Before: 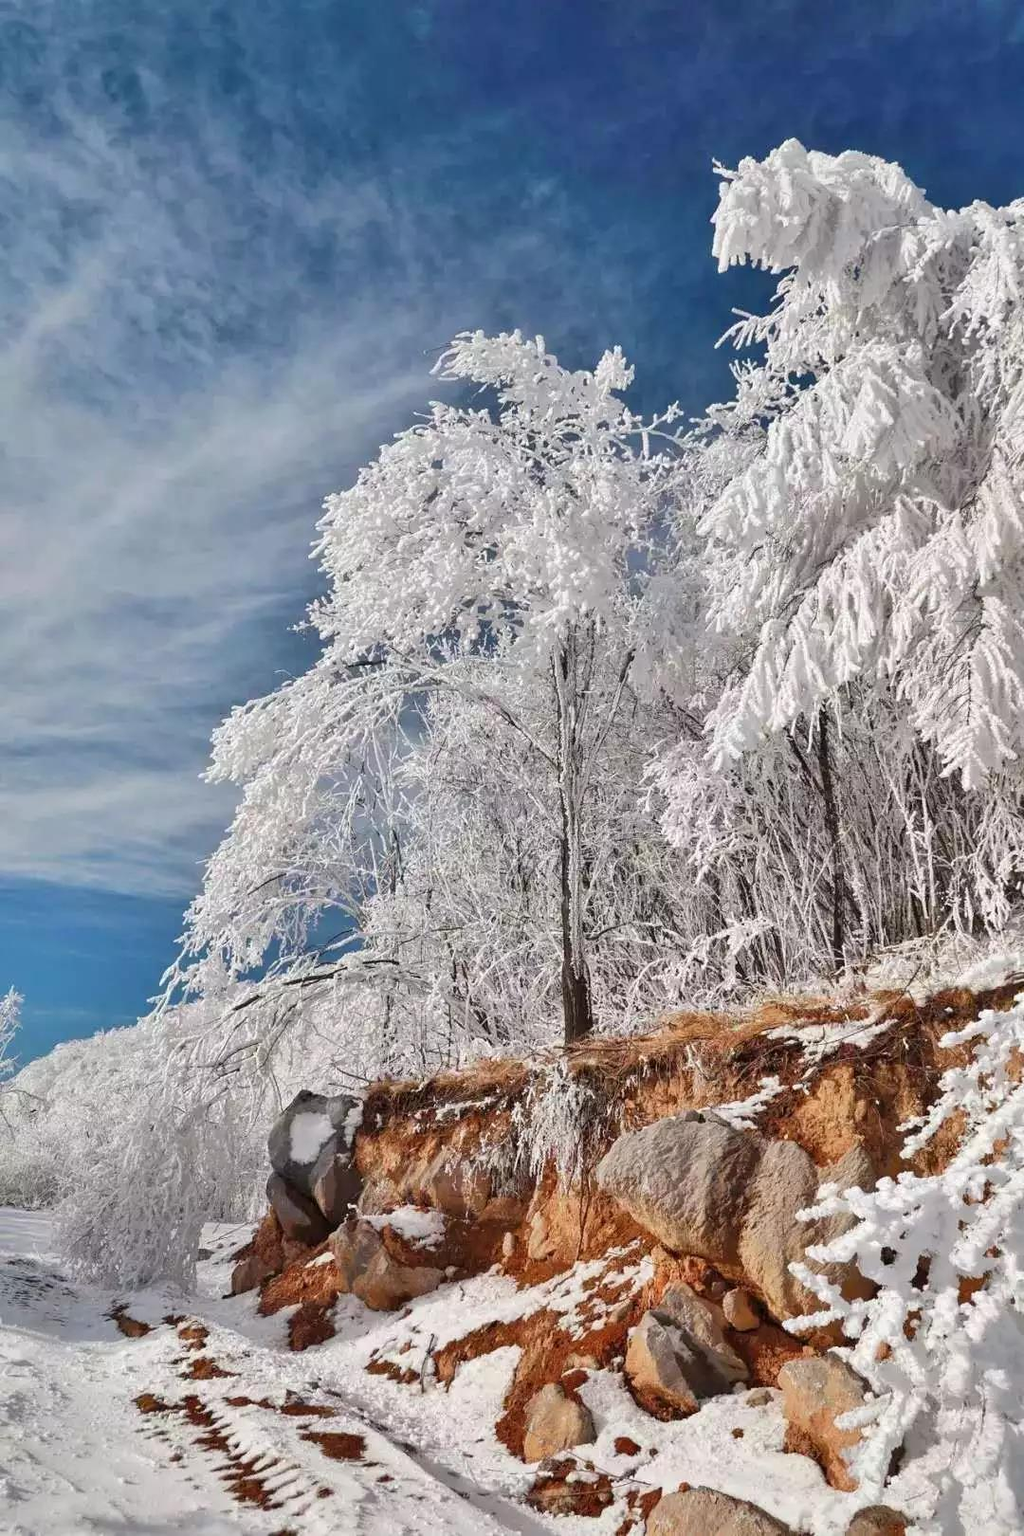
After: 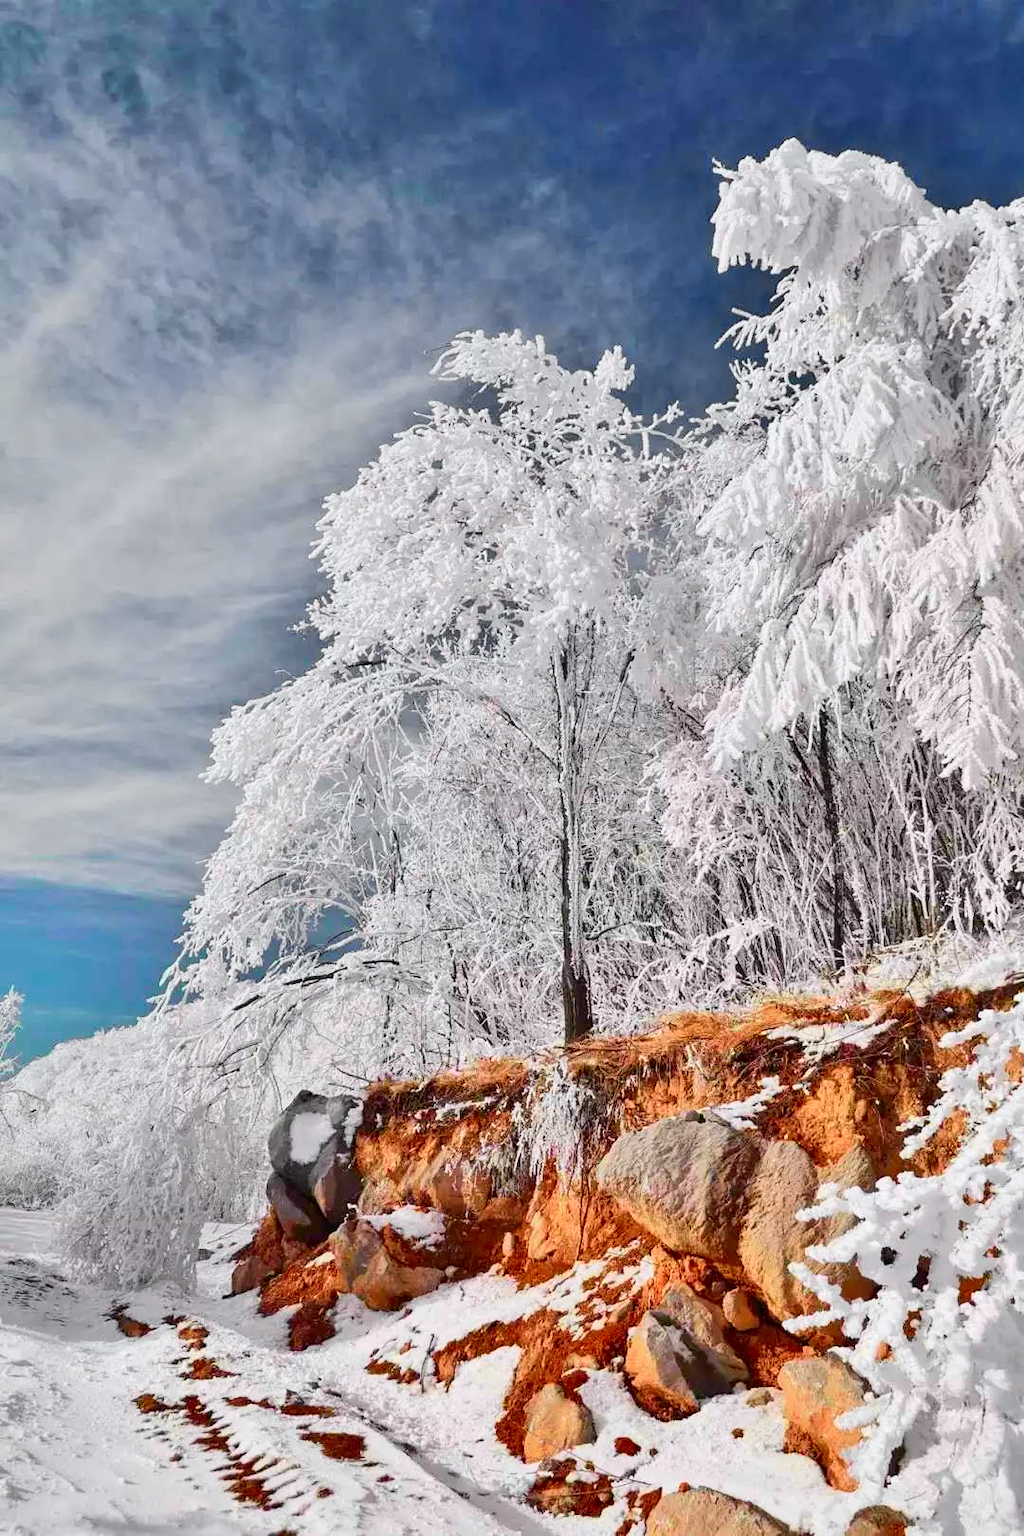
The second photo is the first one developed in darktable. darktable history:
tone curve: curves: ch0 [(0, 0) (0.071, 0.047) (0.266, 0.26) (0.491, 0.552) (0.753, 0.818) (1, 0.983)]; ch1 [(0, 0) (0.346, 0.307) (0.408, 0.369) (0.463, 0.443) (0.482, 0.493) (0.502, 0.5) (0.517, 0.518) (0.546, 0.576) (0.588, 0.643) (0.651, 0.709) (1, 1)]; ch2 [(0, 0) (0.346, 0.34) (0.434, 0.46) (0.485, 0.494) (0.5, 0.494) (0.517, 0.503) (0.535, 0.545) (0.583, 0.634) (0.625, 0.686) (1, 1)], color space Lab, independent channels, preserve colors none
